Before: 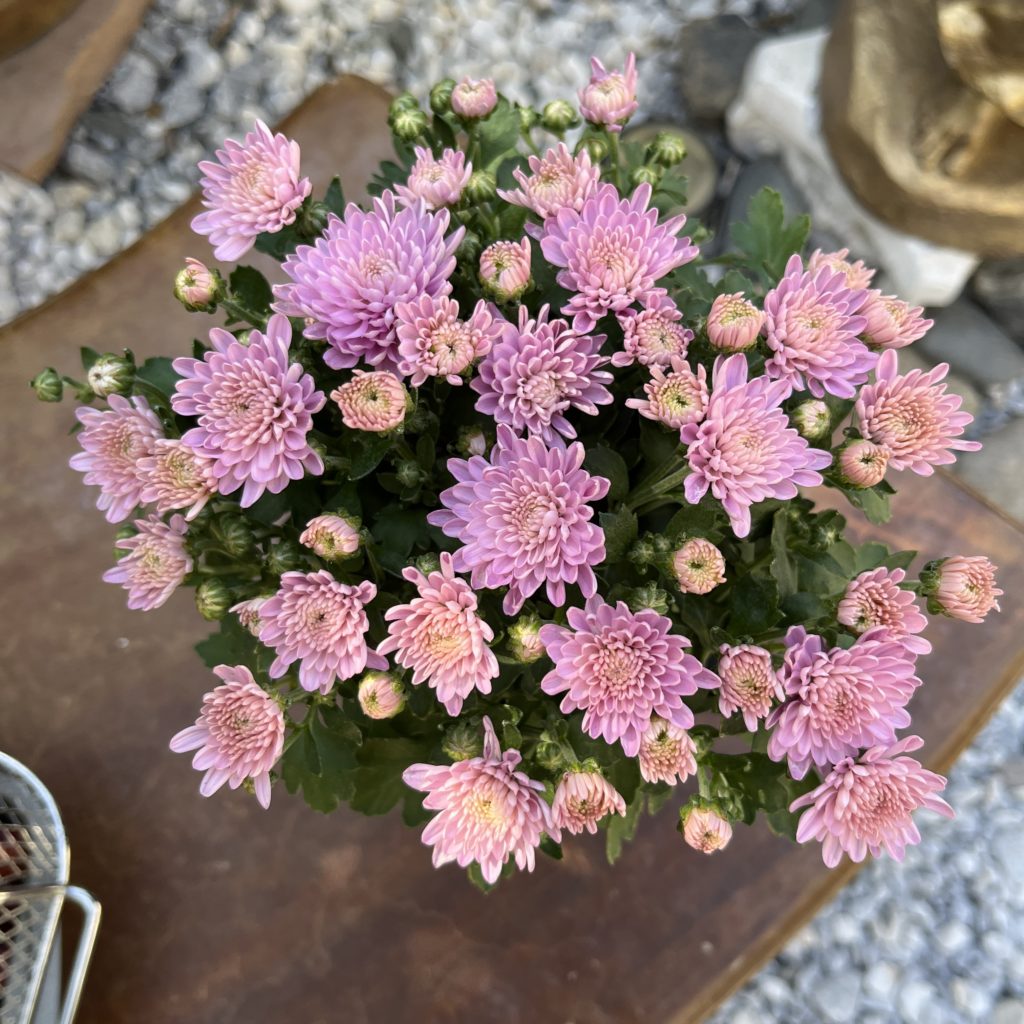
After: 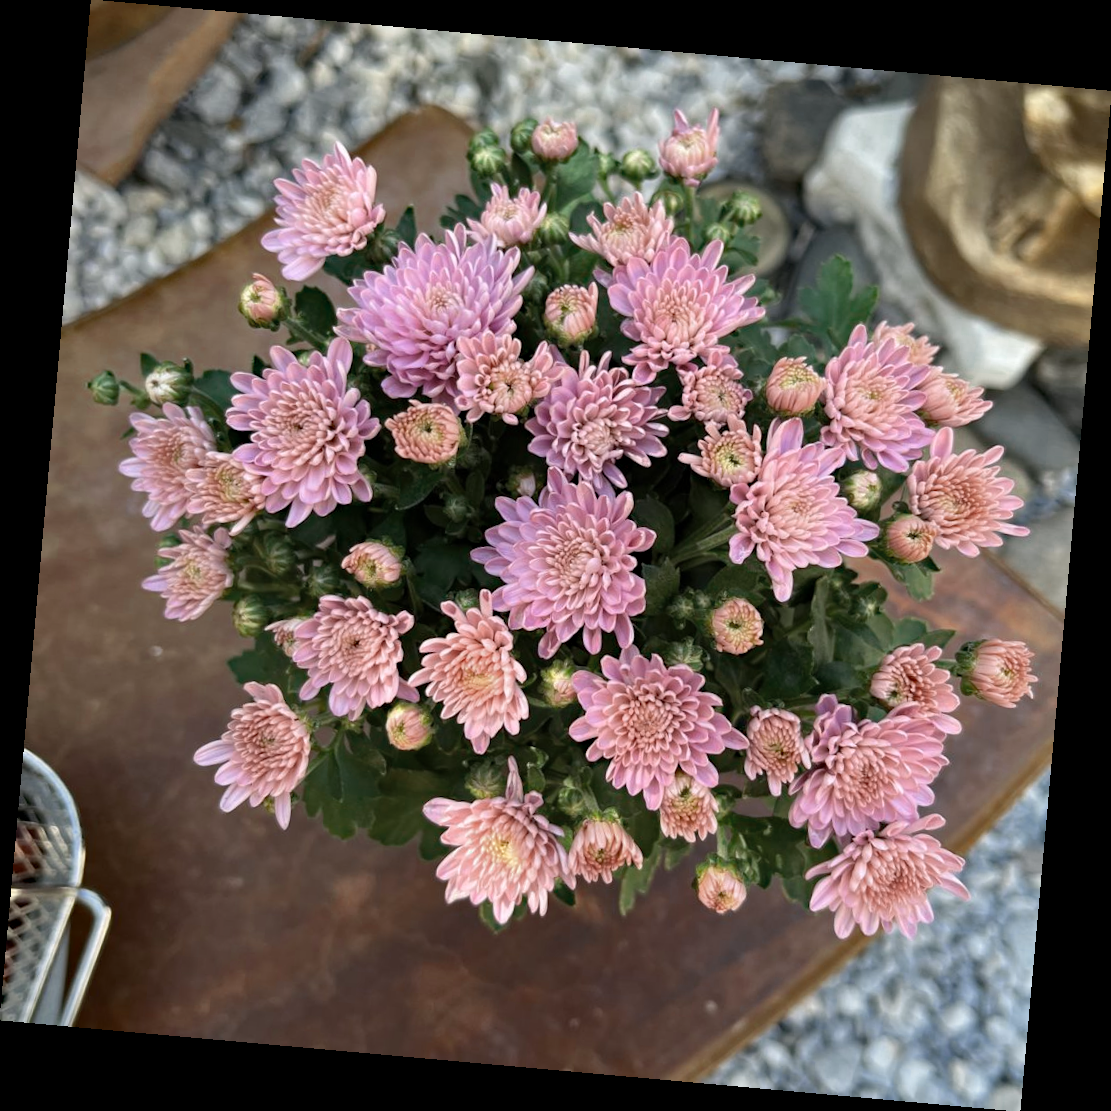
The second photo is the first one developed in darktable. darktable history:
rotate and perspective: rotation 5.12°, automatic cropping off
haze removal: compatibility mode true, adaptive false
color zones: curves: ch0 [(0, 0.5) (0.125, 0.4) (0.25, 0.5) (0.375, 0.4) (0.5, 0.4) (0.625, 0.35) (0.75, 0.35) (0.875, 0.5)]; ch1 [(0, 0.35) (0.125, 0.45) (0.25, 0.35) (0.375, 0.35) (0.5, 0.35) (0.625, 0.35) (0.75, 0.45) (0.875, 0.35)]; ch2 [(0, 0.6) (0.125, 0.5) (0.25, 0.5) (0.375, 0.6) (0.5, 0.6) (0.625, 0.5) (0.75, 0.5) (0.875, 0.5)]
